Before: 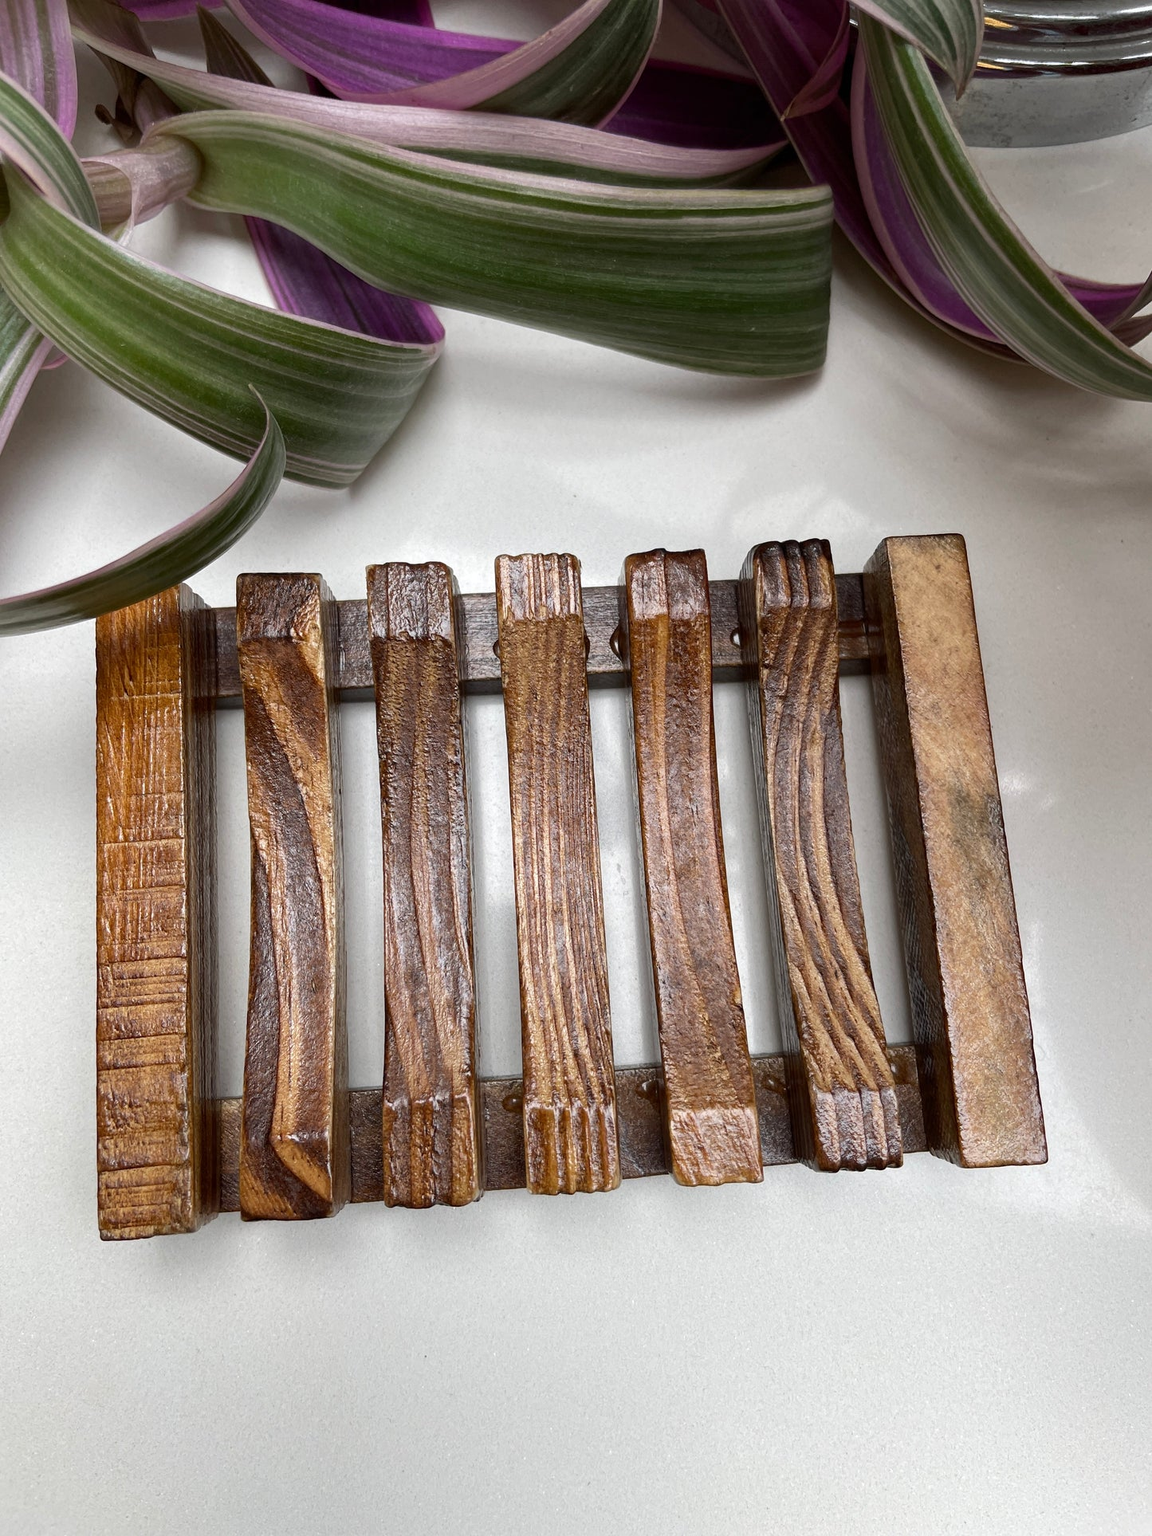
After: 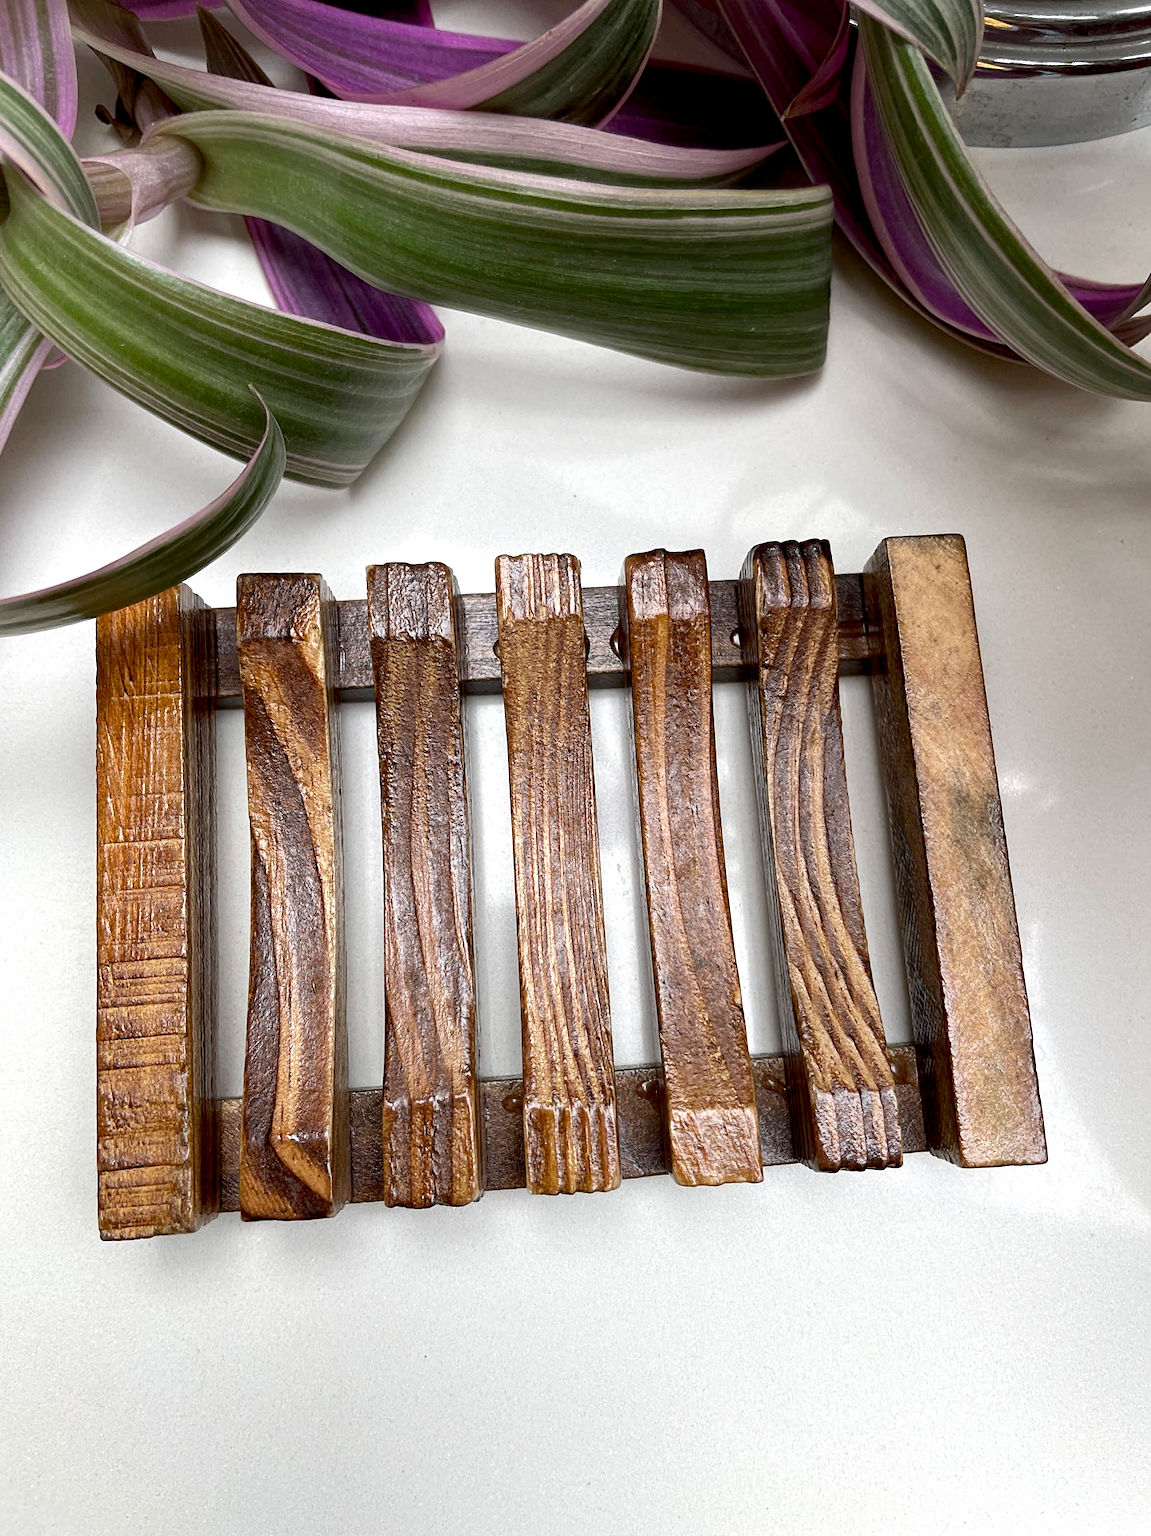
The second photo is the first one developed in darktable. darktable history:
sharpen: amount 0.2
exposure: black level correction 0.005, exposure 0.286 EV, compensate highlight preservation false
